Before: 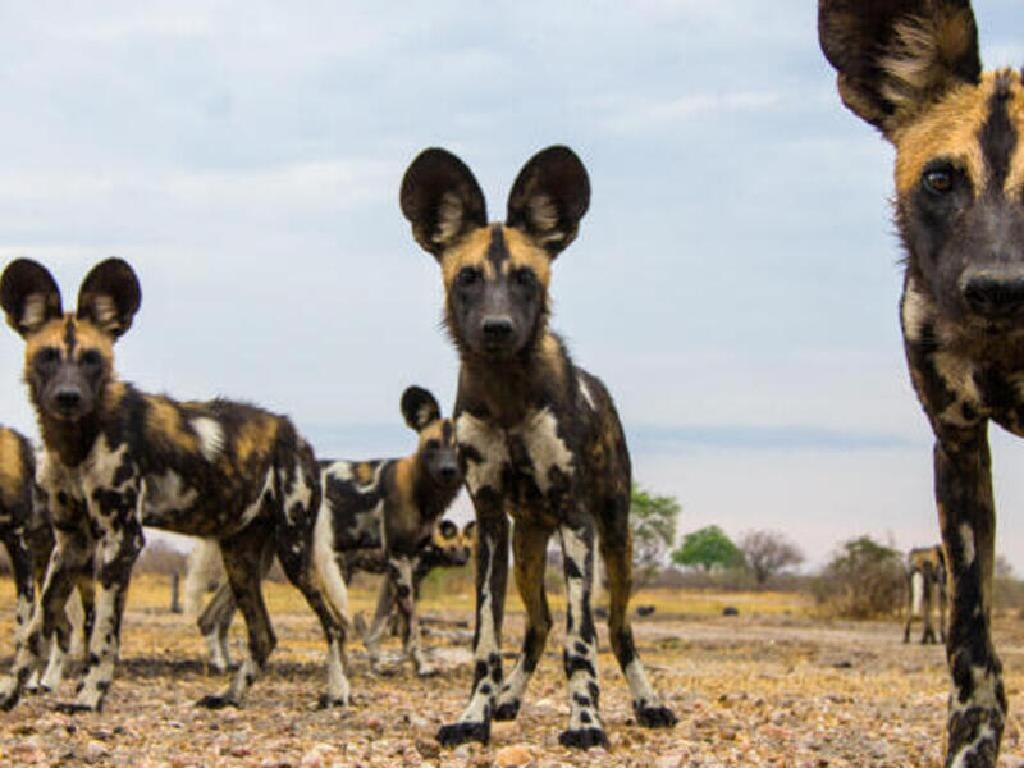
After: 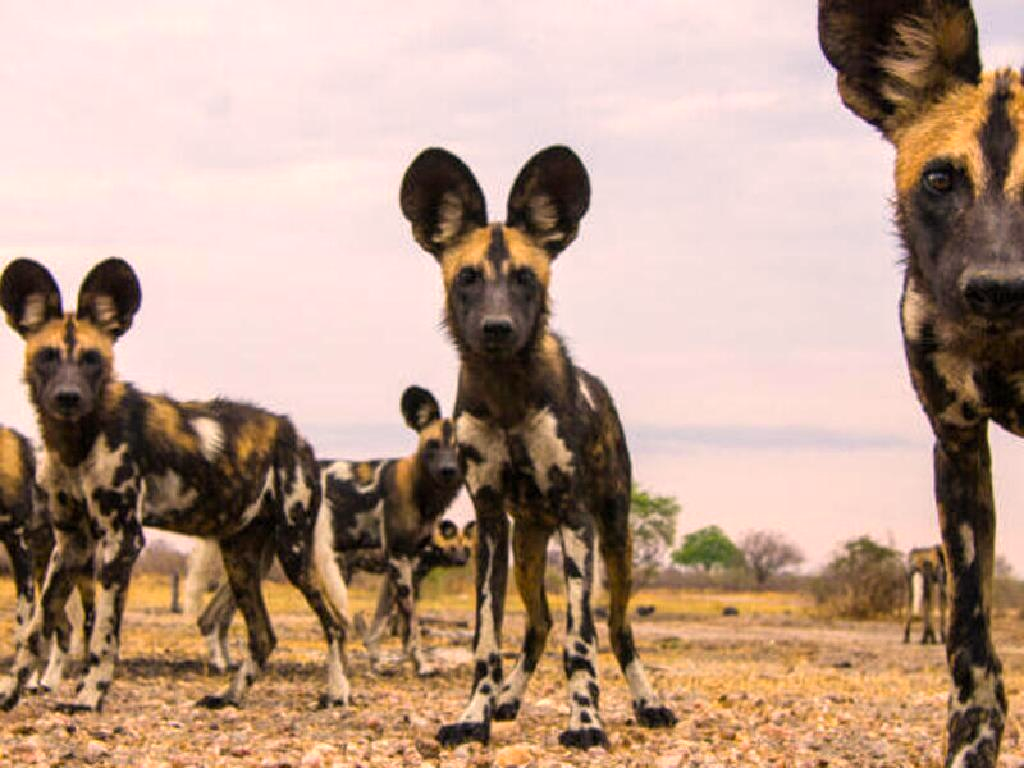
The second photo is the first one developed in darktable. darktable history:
color correction: highlights a* 11.96, highlights b* 11.58
exposure: exposure 0.178 EV, compensate exposure bias true, compensate highlight preservation false
